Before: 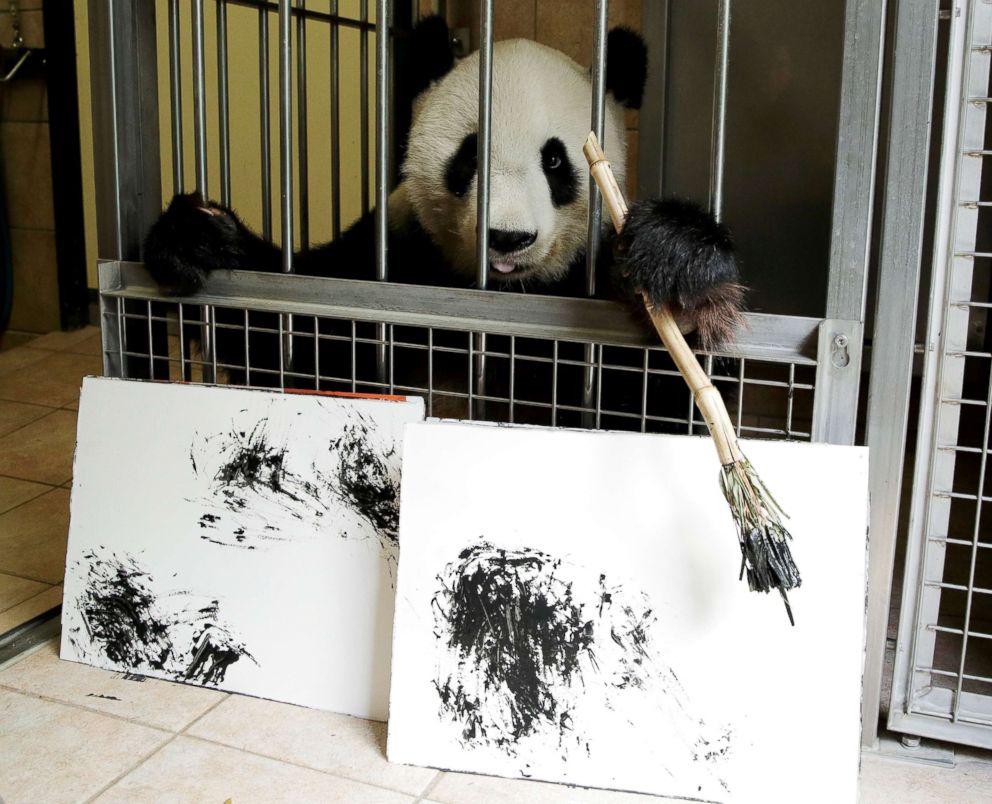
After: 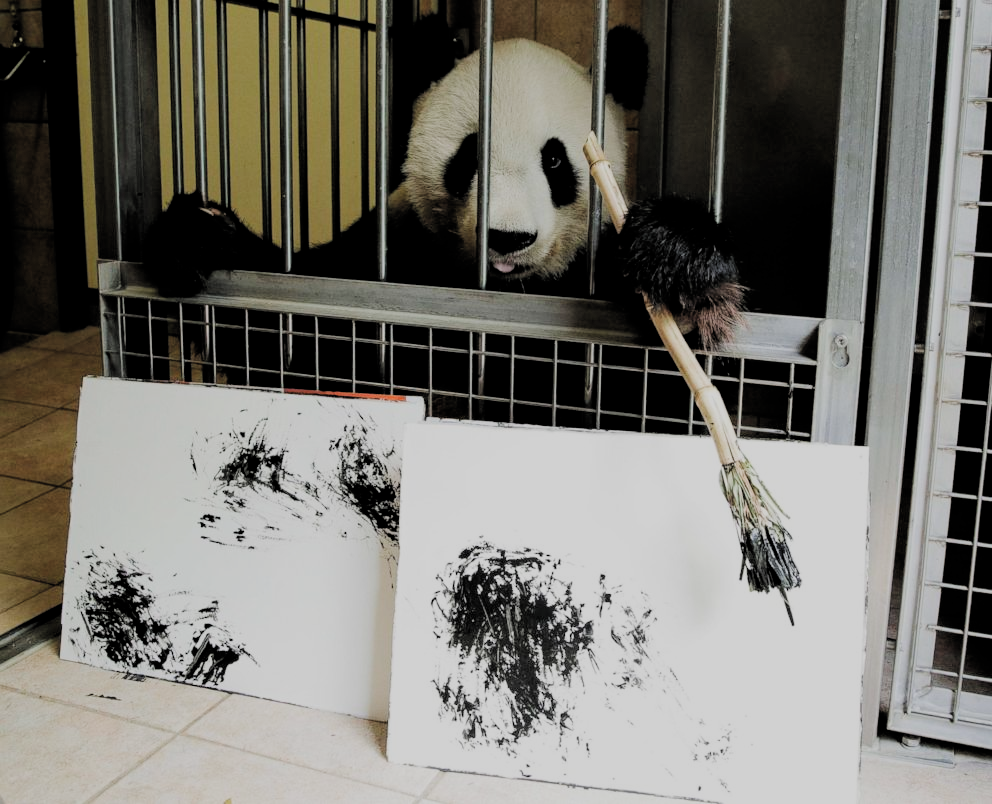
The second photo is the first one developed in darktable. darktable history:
filmic rgb: black relative exposure -4.8 EV, white relative exposure 4.01 EV, hardness 2.81, add noise in highlights 0.002, preserve chrominance luminance Y, color science v3 (2019), use custom middle-gray values true, contrast in highlights soft
